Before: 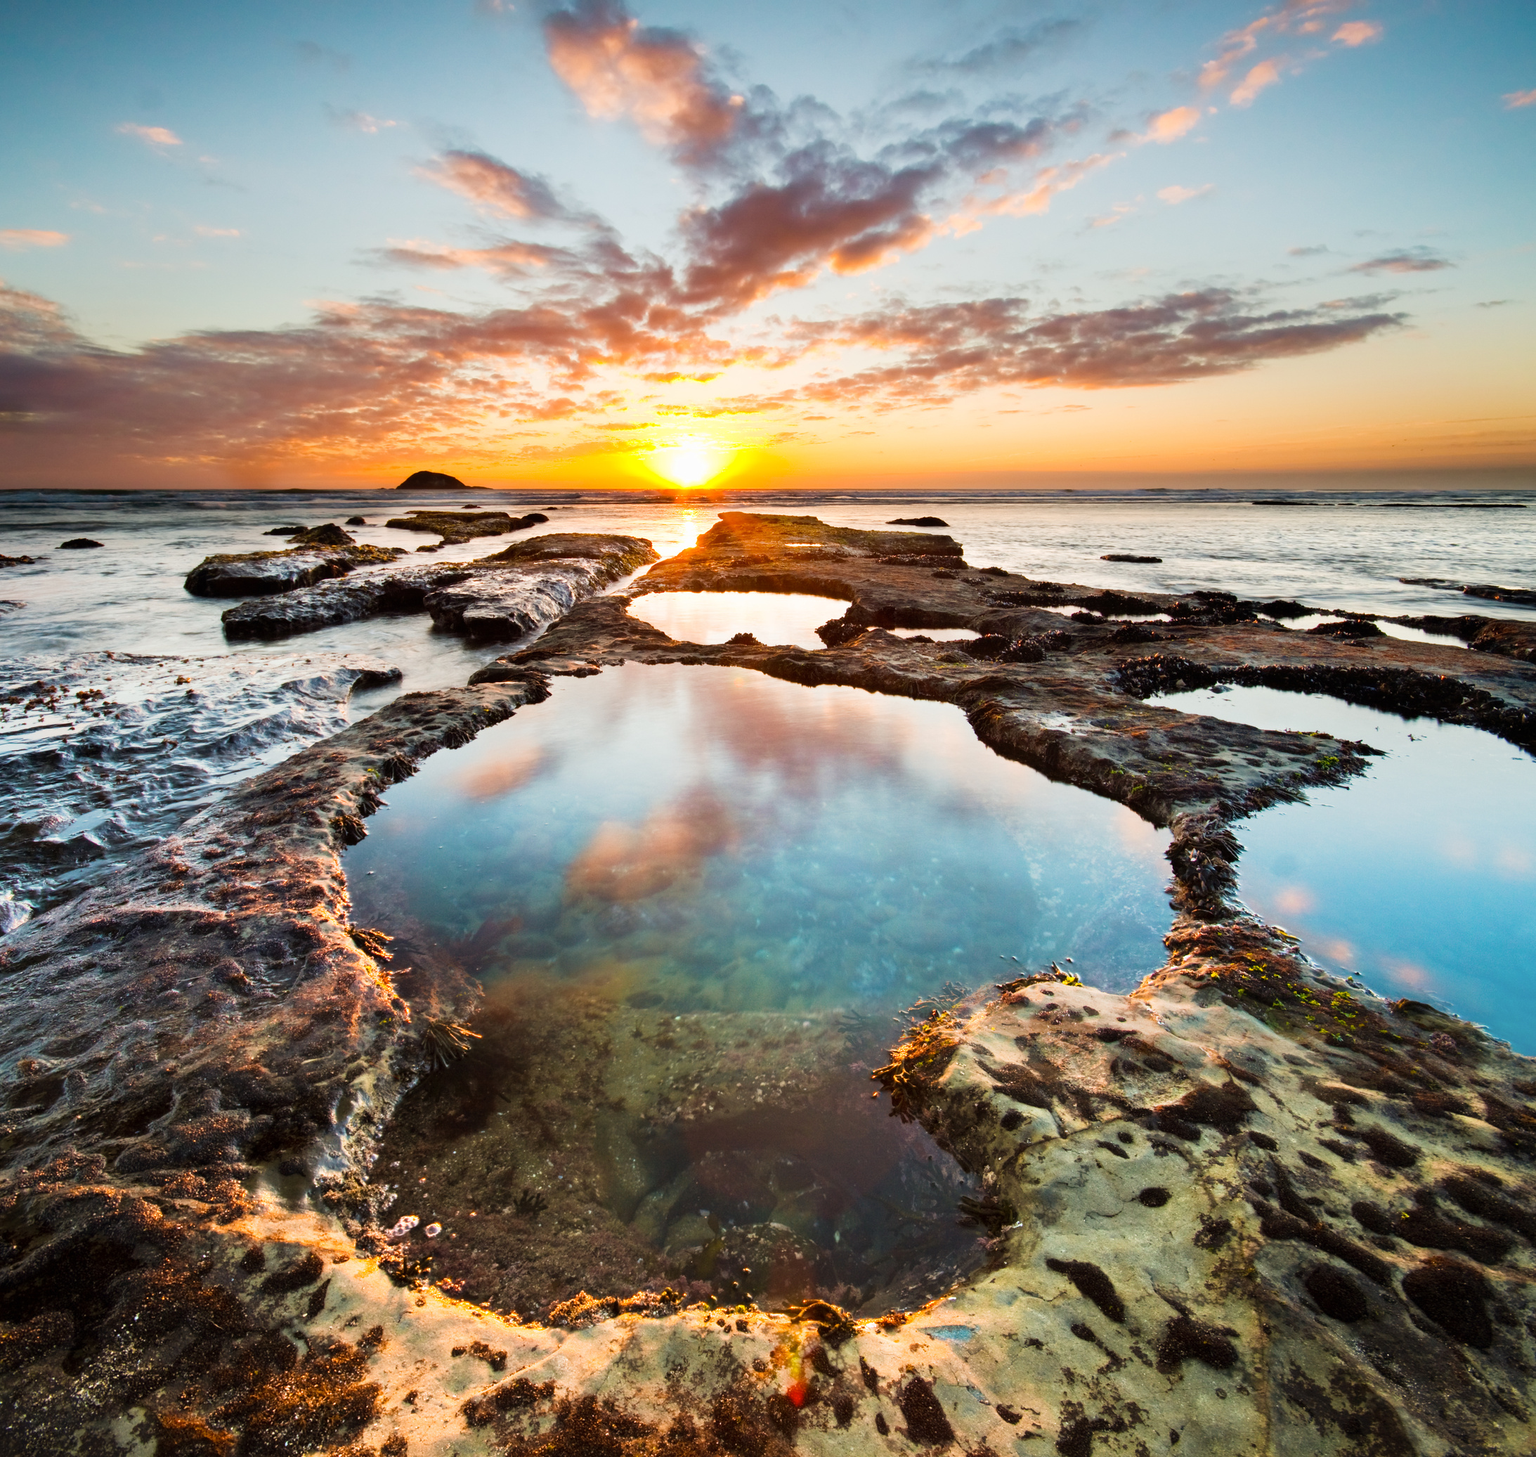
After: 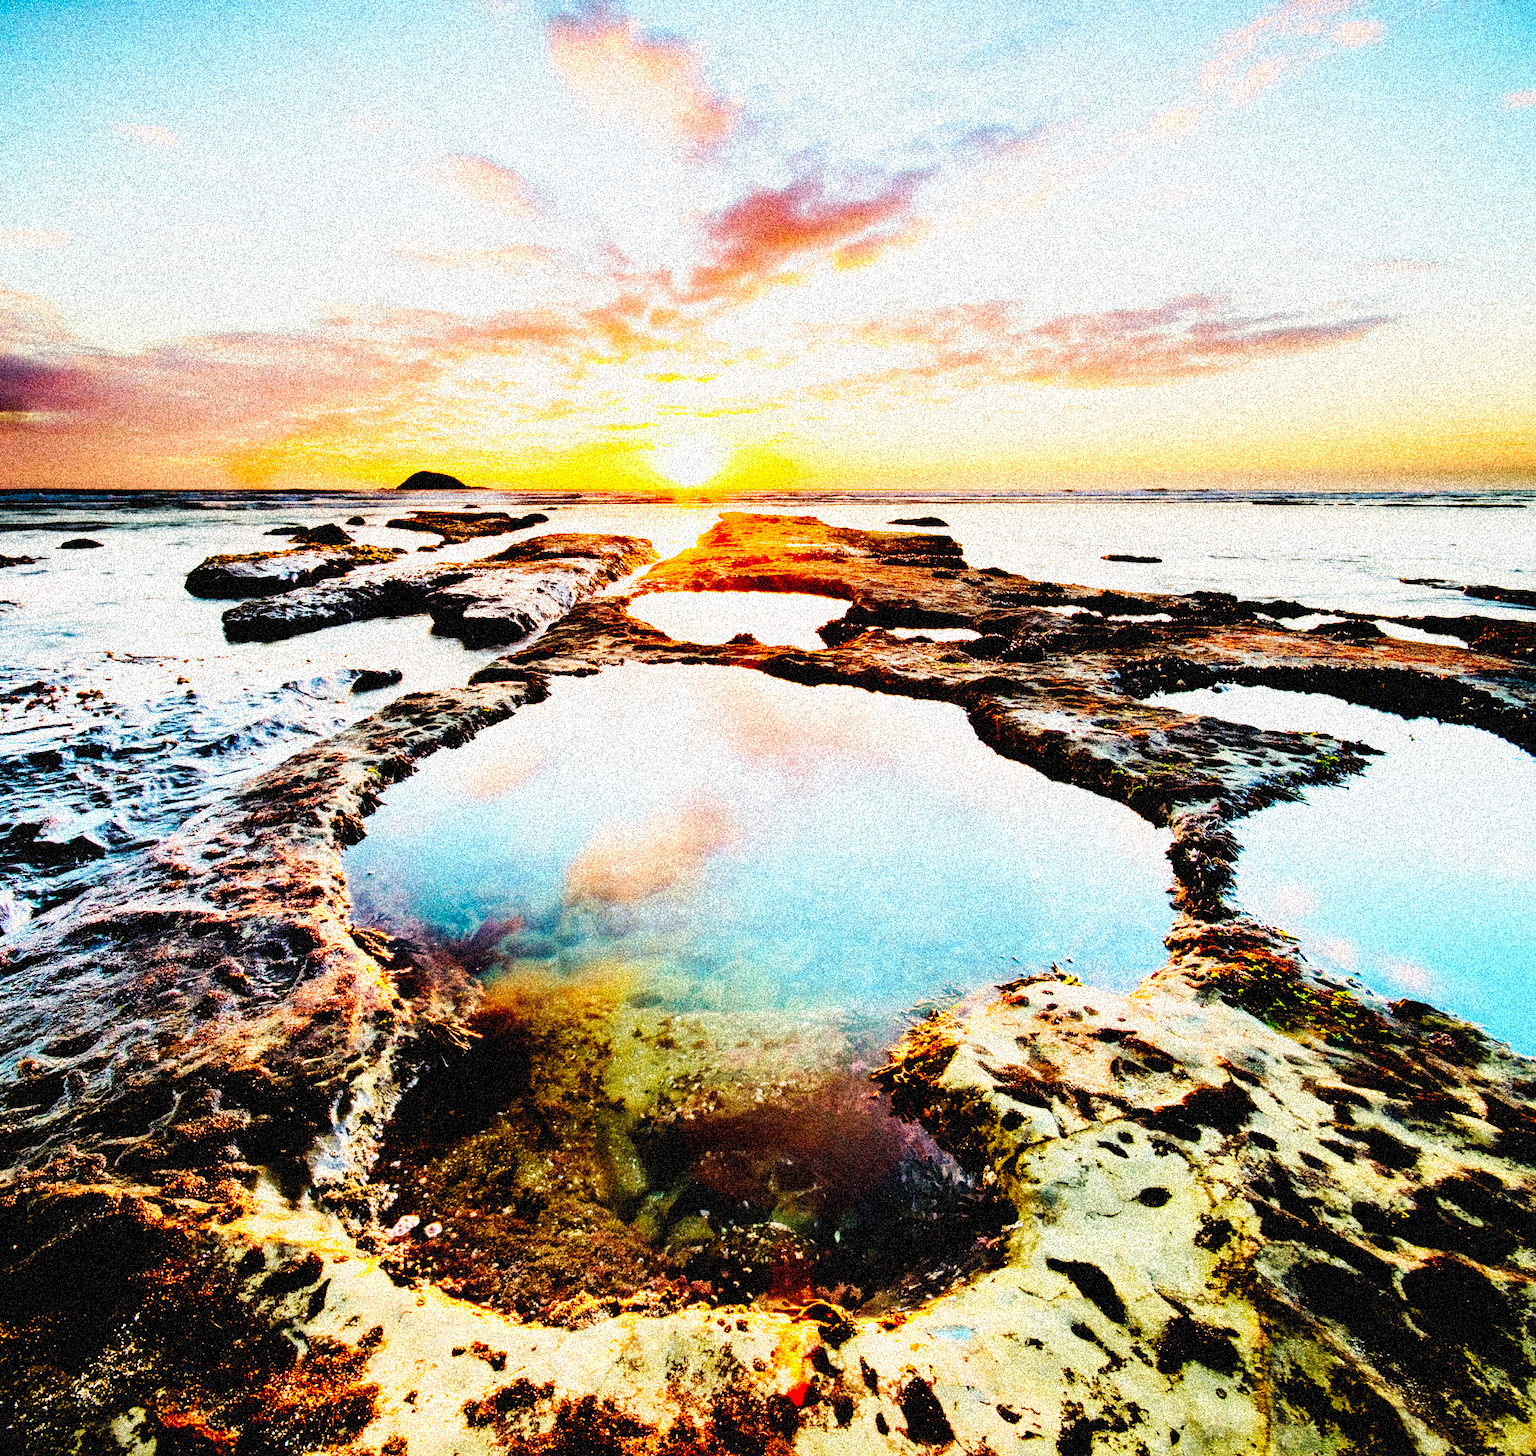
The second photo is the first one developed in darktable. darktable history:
grain: coarseness 3.75 ISO, strength 100%, mid-tones bias 0%
base curve: curves: ch0 [(0, 0) (0.036, 0.01) (0.123, 0.254) (0.258, 0.504) (0.507, 0.748) (1, 1)], preserve colors none
tone curve: curves: ch0 [(0, 0) (0.004, 0.001) (0.133, 0.132) (0.325, 0.395) (0.455, 0.565) (0.832, 0.925) (1, 1)], color space Lab, linked channels, preserve colors none
